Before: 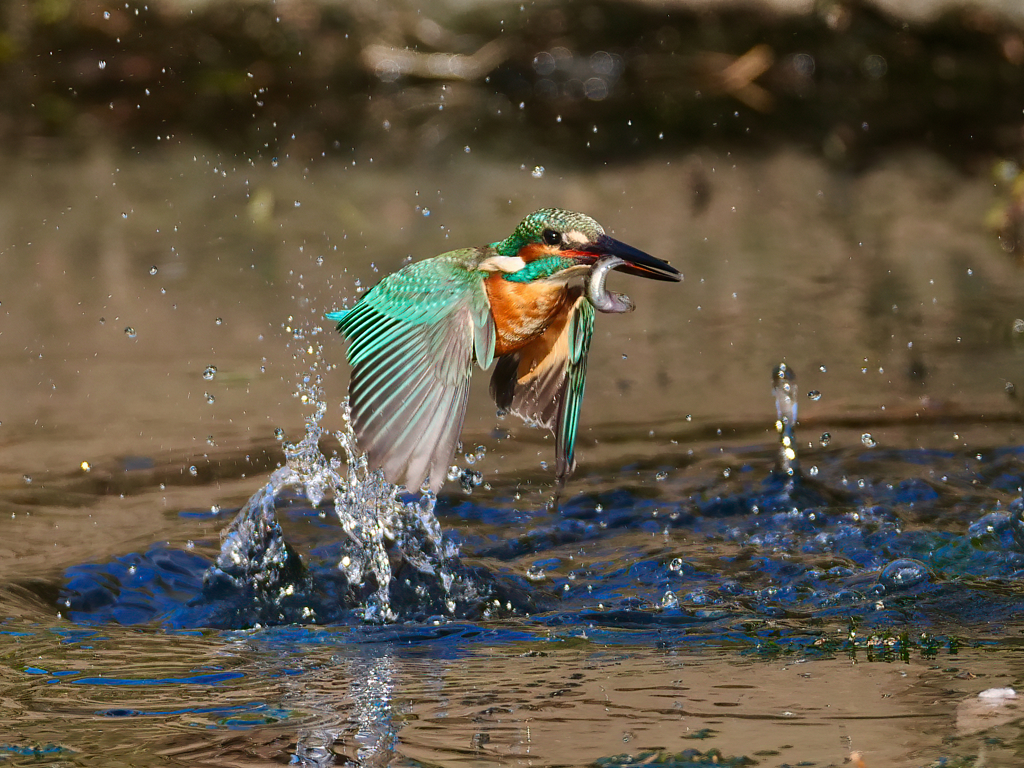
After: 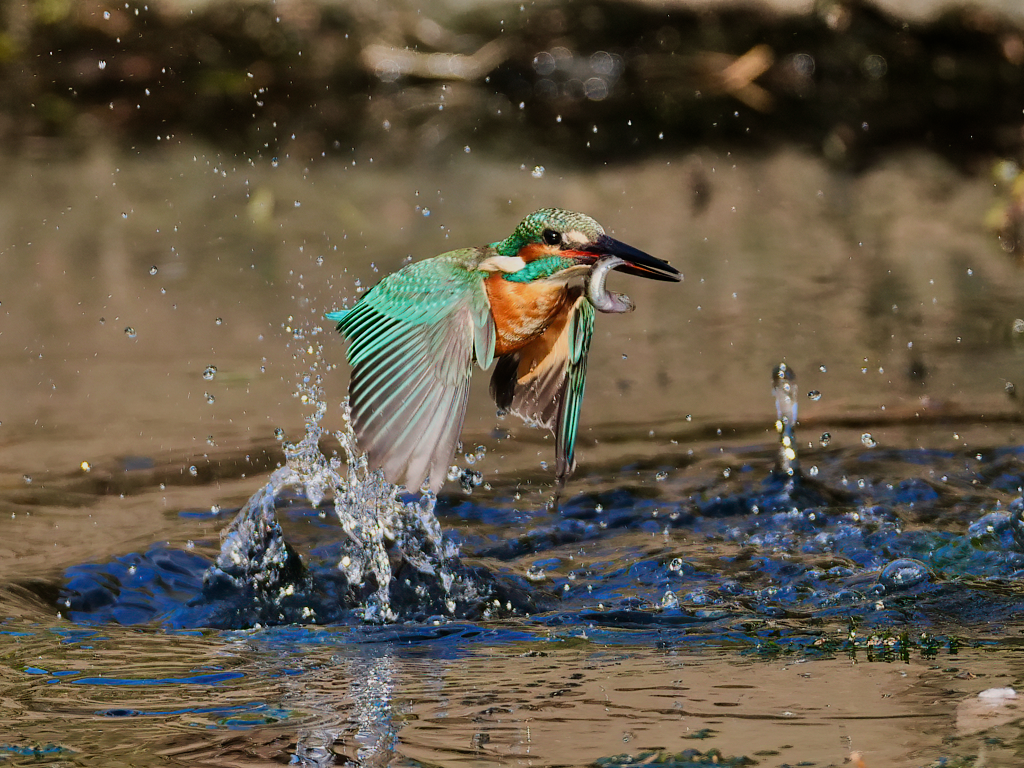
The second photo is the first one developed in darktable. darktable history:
filmic rgb: black relative exposure -8.15 EV, white relative exposure 3.76 EV, hardness 4.46
shadows and highlights: low approximation 0.01, soften with gaussian
